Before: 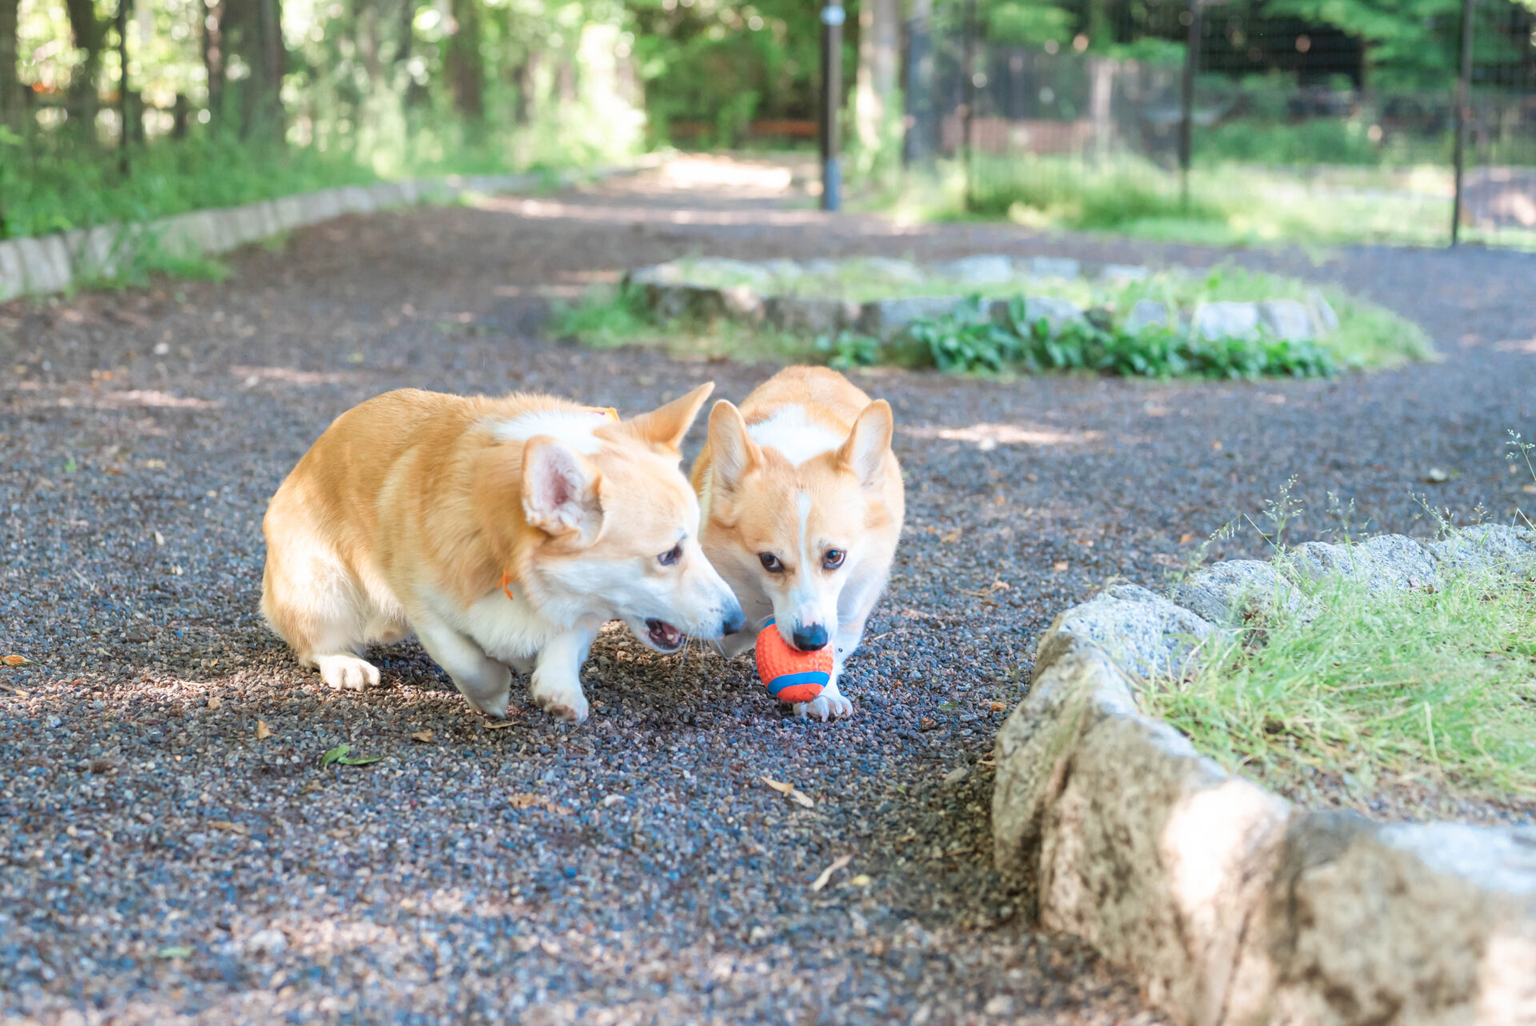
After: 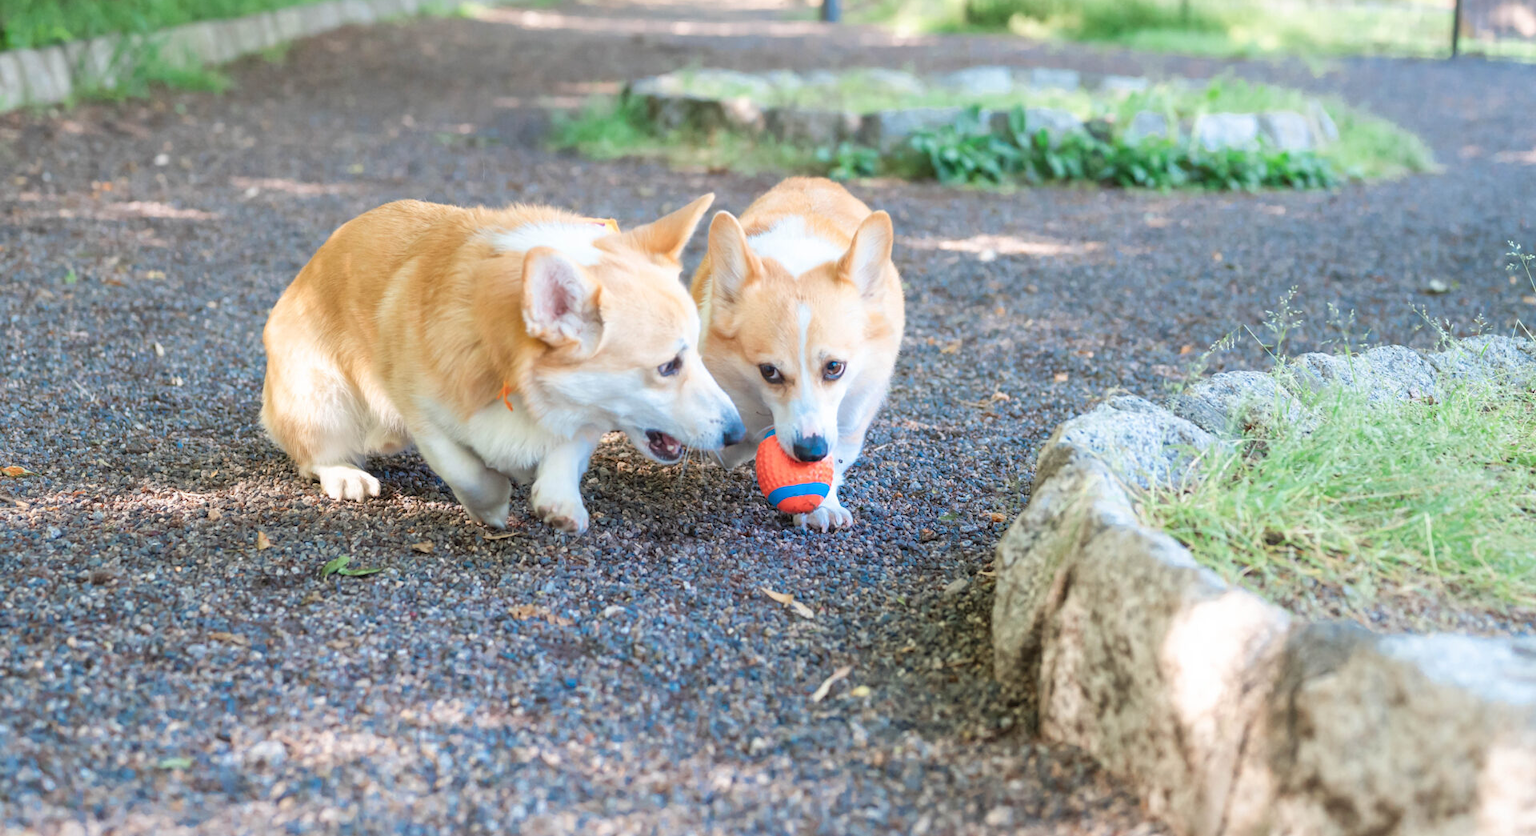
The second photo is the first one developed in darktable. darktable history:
crop and rotate: top 18.434%
